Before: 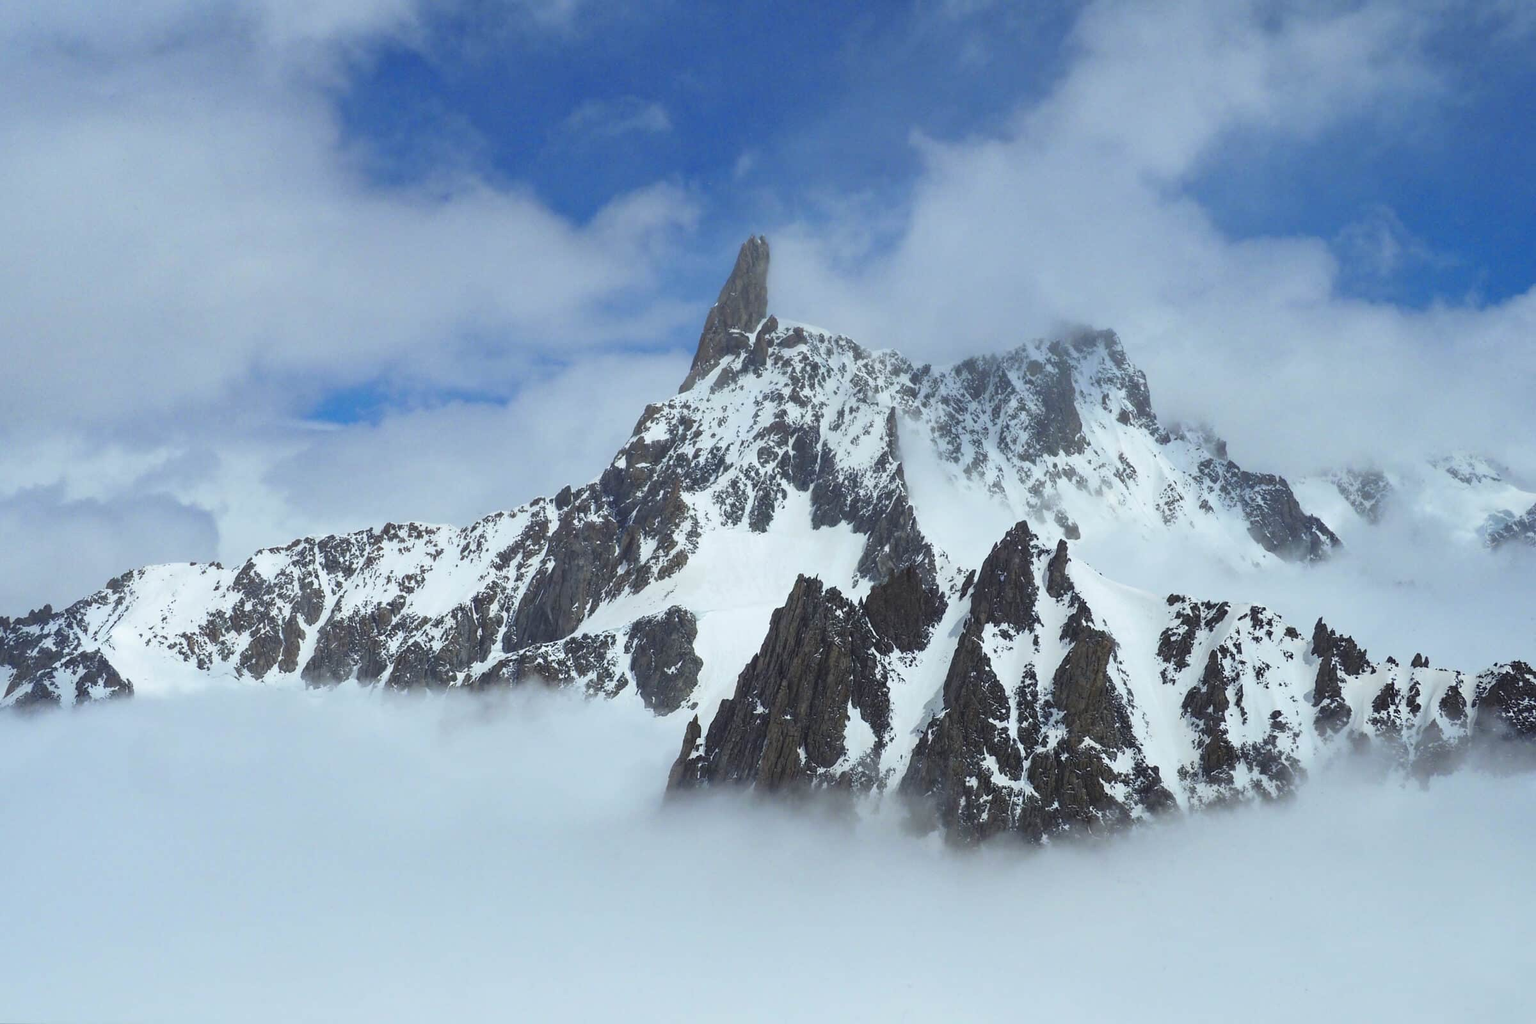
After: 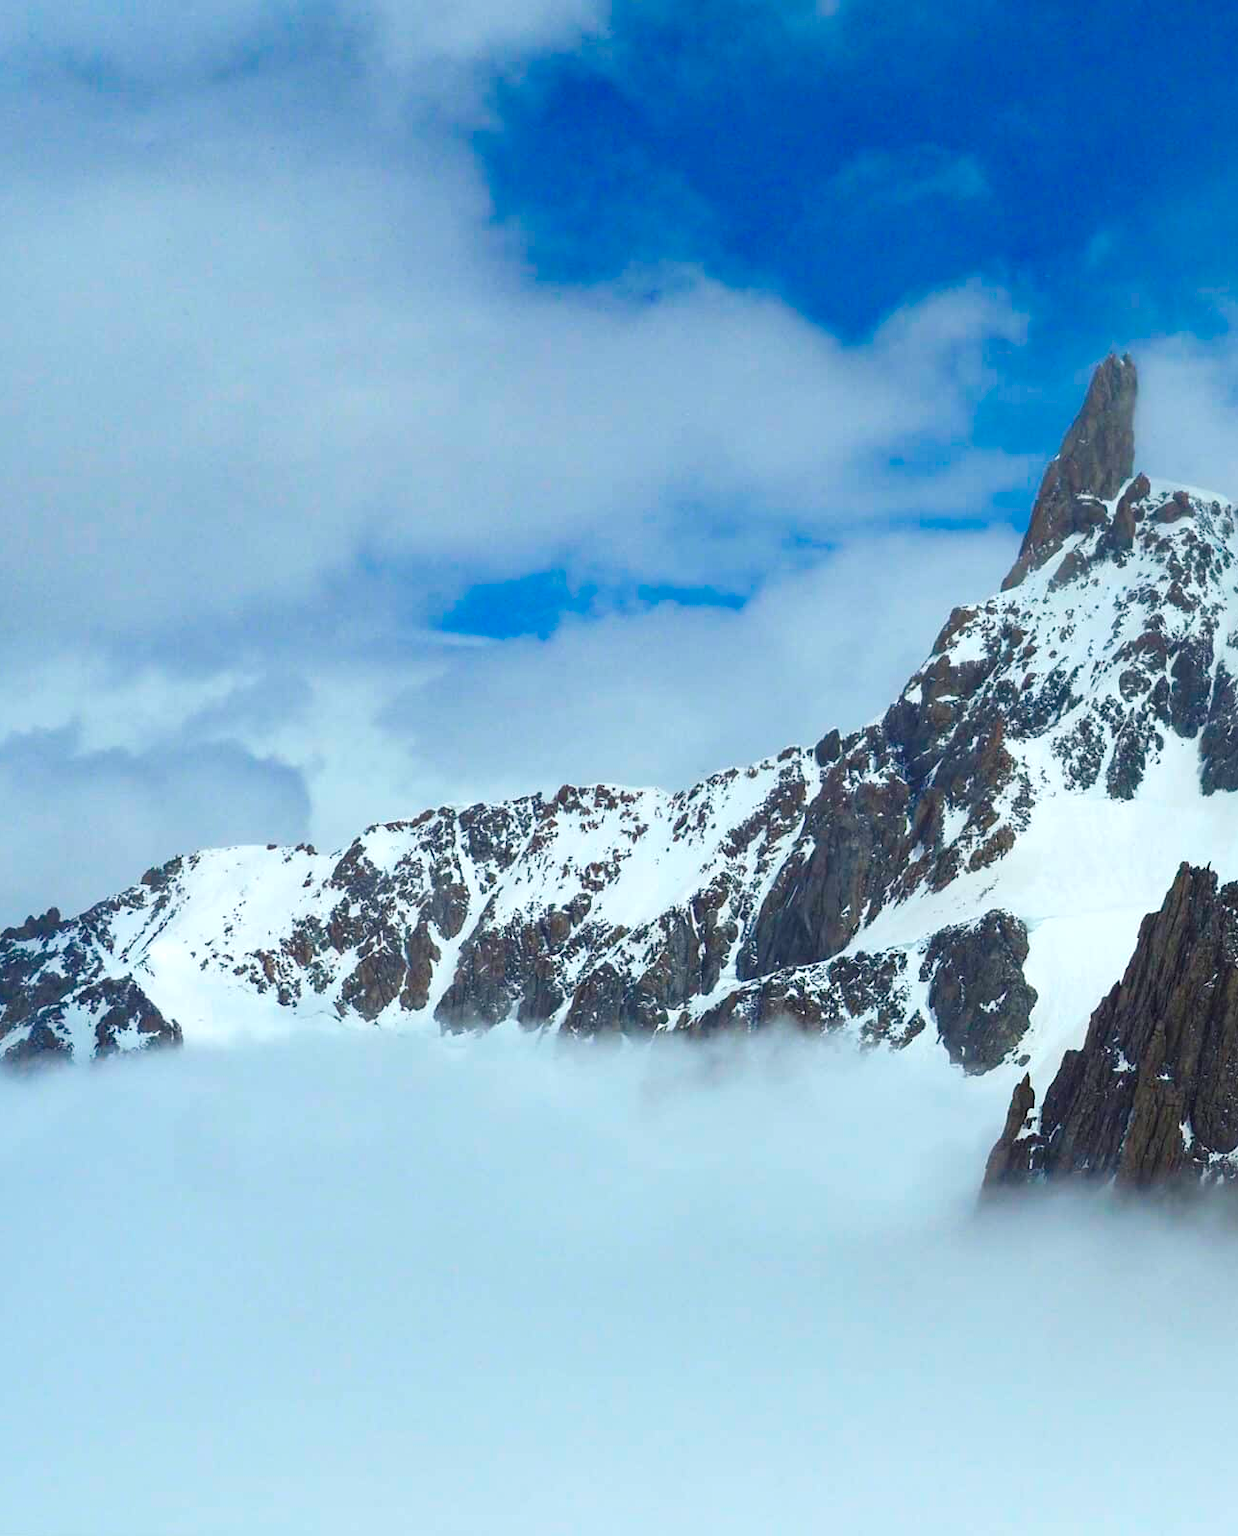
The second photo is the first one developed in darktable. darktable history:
crop: left 0.794%, right 45.484%, bottom 0.082%
color balance rgb: power › hue 308.05°, perceptual saturation grading › global saturation 23.724%, perceptual saturation grading › highlights -23.983%, perceptual saturation grading › mid-tones 24.562%, perceptual saturation grading › shadows 38.87%, perceptual brilliance grading › highlights 5.628%, perceptual brilliance grading › shadows -10.074%, global vibrance 20%
